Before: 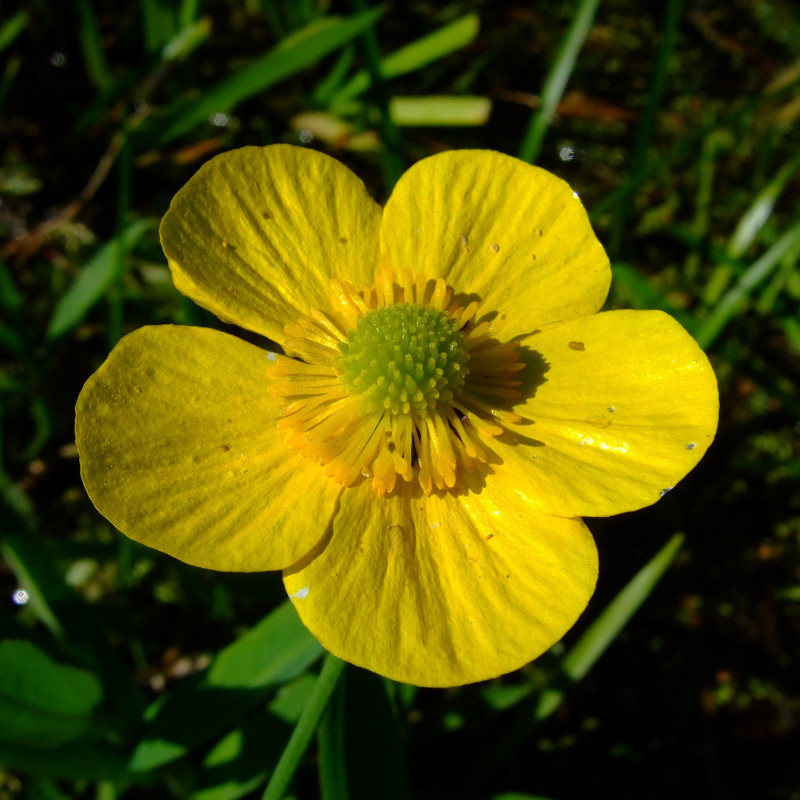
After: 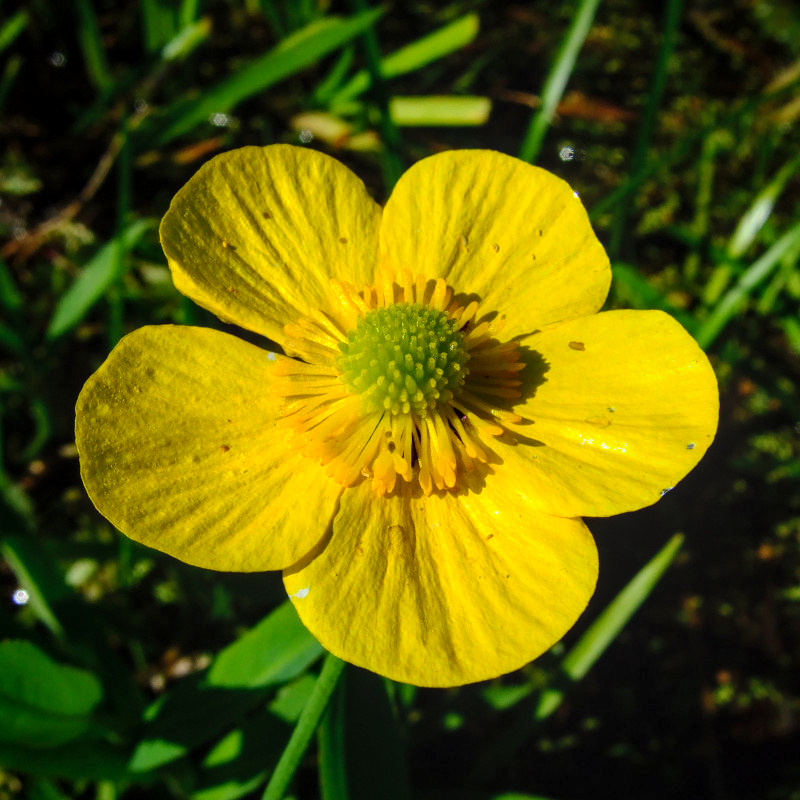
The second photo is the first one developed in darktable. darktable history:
local contrast: on, module defaults
contrast brightness saturation: contrast 0.197, brightness 0.155, saturation 0.218
